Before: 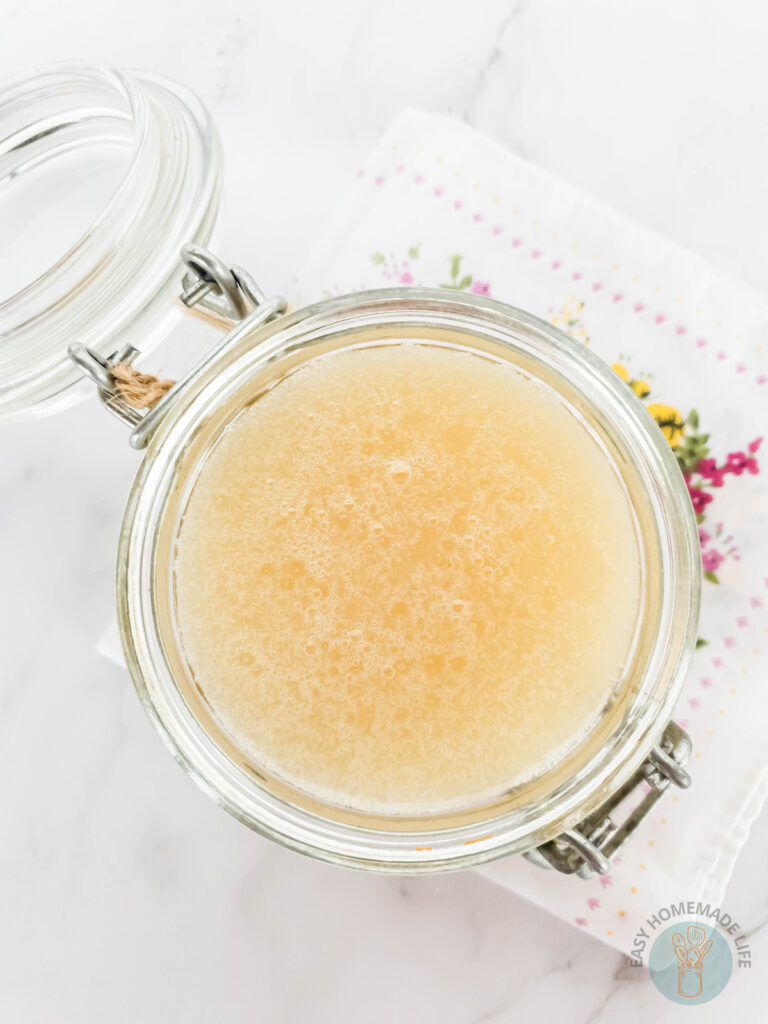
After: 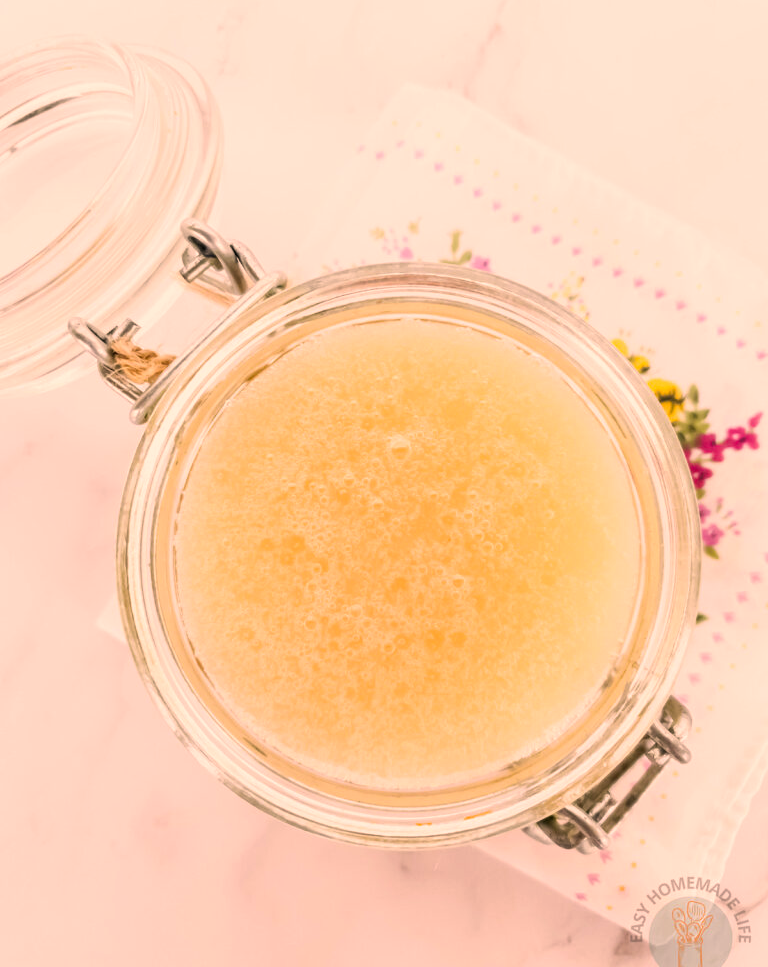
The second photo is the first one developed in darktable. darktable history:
color correction: highlights a* 21.16, highlights b* 19.61
crop and rotate: top 2.479%, bottom 3.018%
